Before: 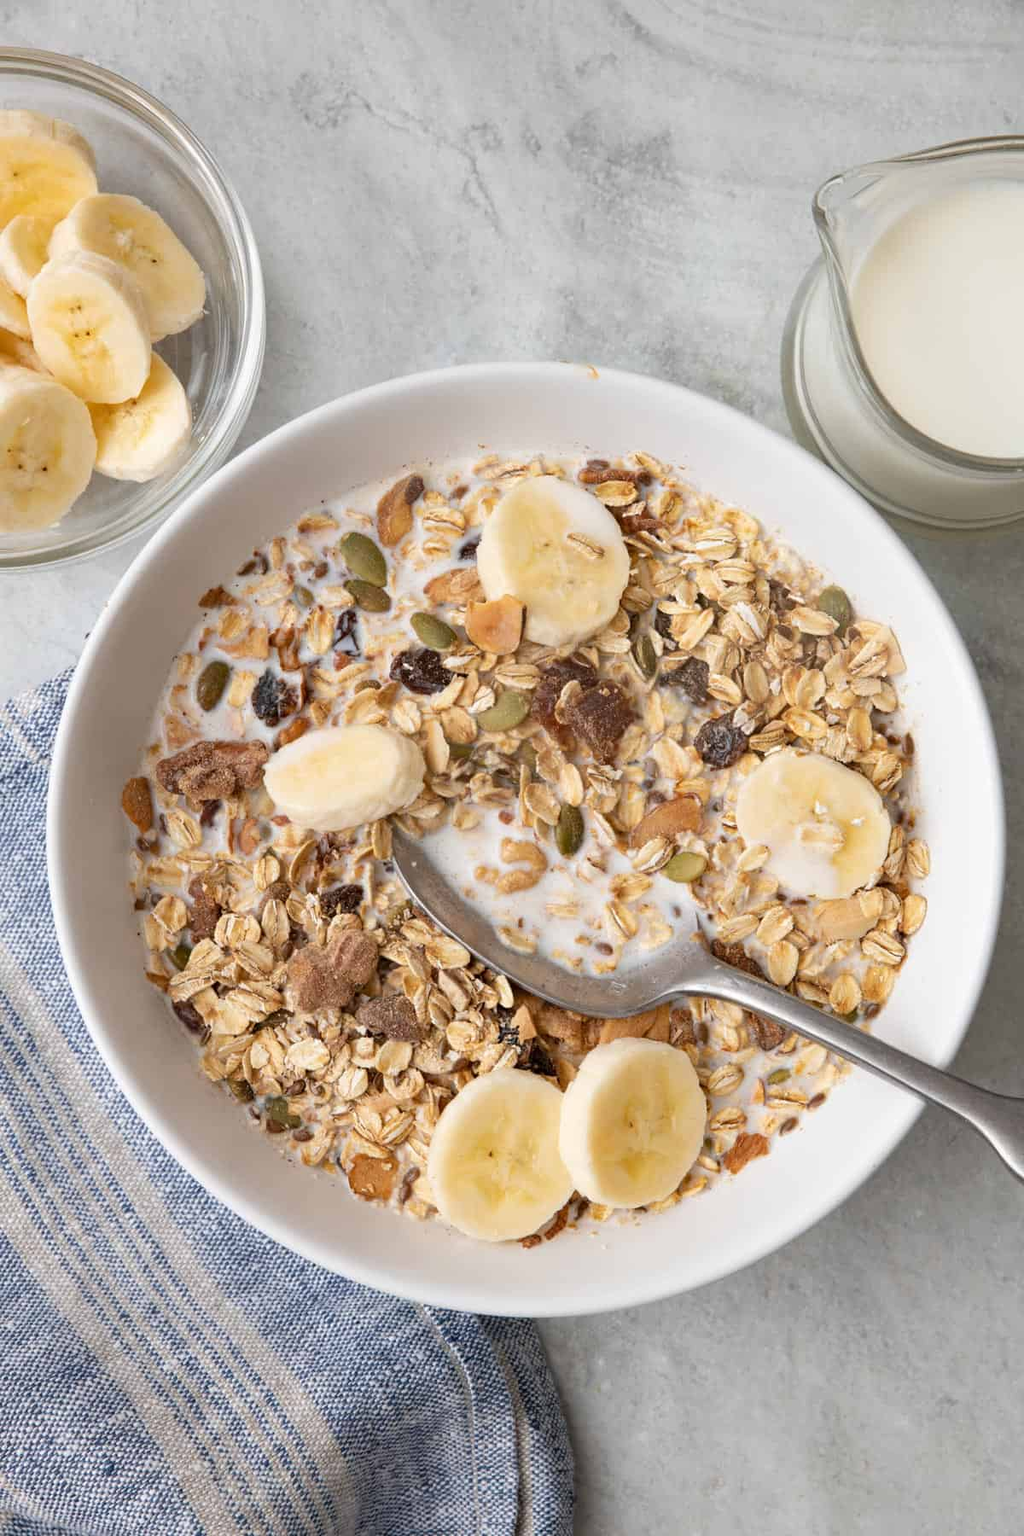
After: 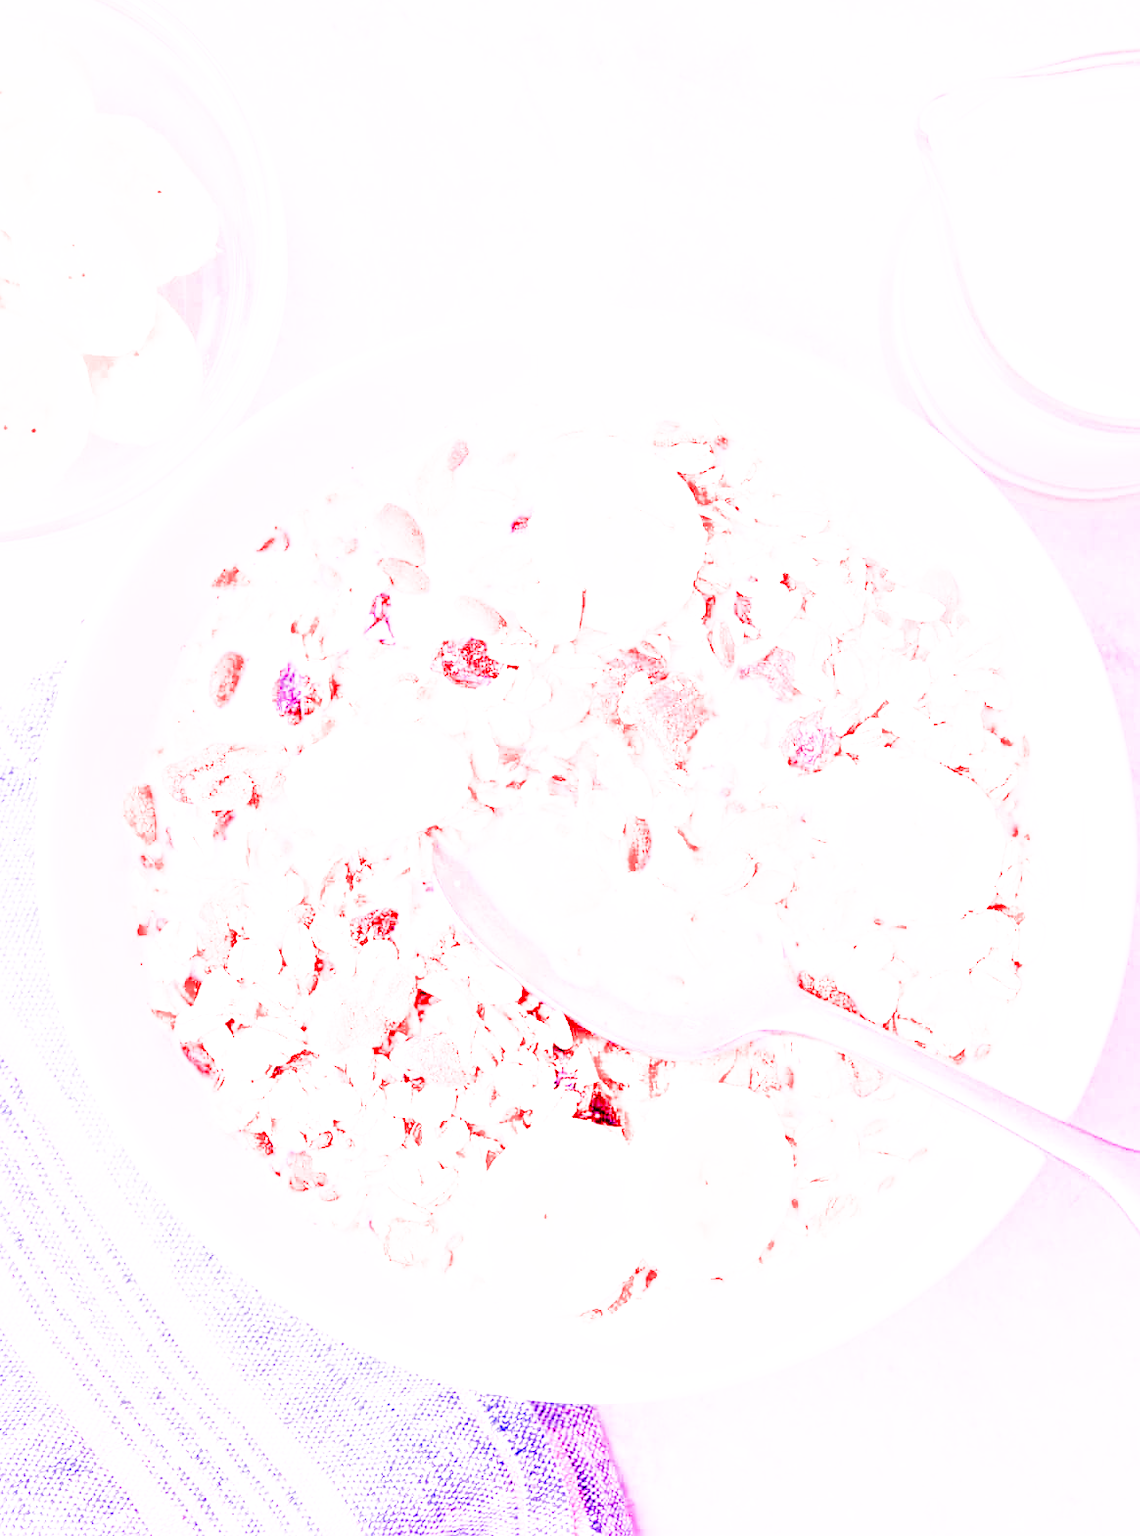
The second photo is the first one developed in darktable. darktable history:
crop: left 1.507%, top 6.147%, right 1.379%, bottom 6.637%
sigmoid: contrast 1.8
local contrast: mode bilateral grid, contrast 20, coarseness 20, detail 150%, midtone range 0.2
white balance: red 8, blue 8
